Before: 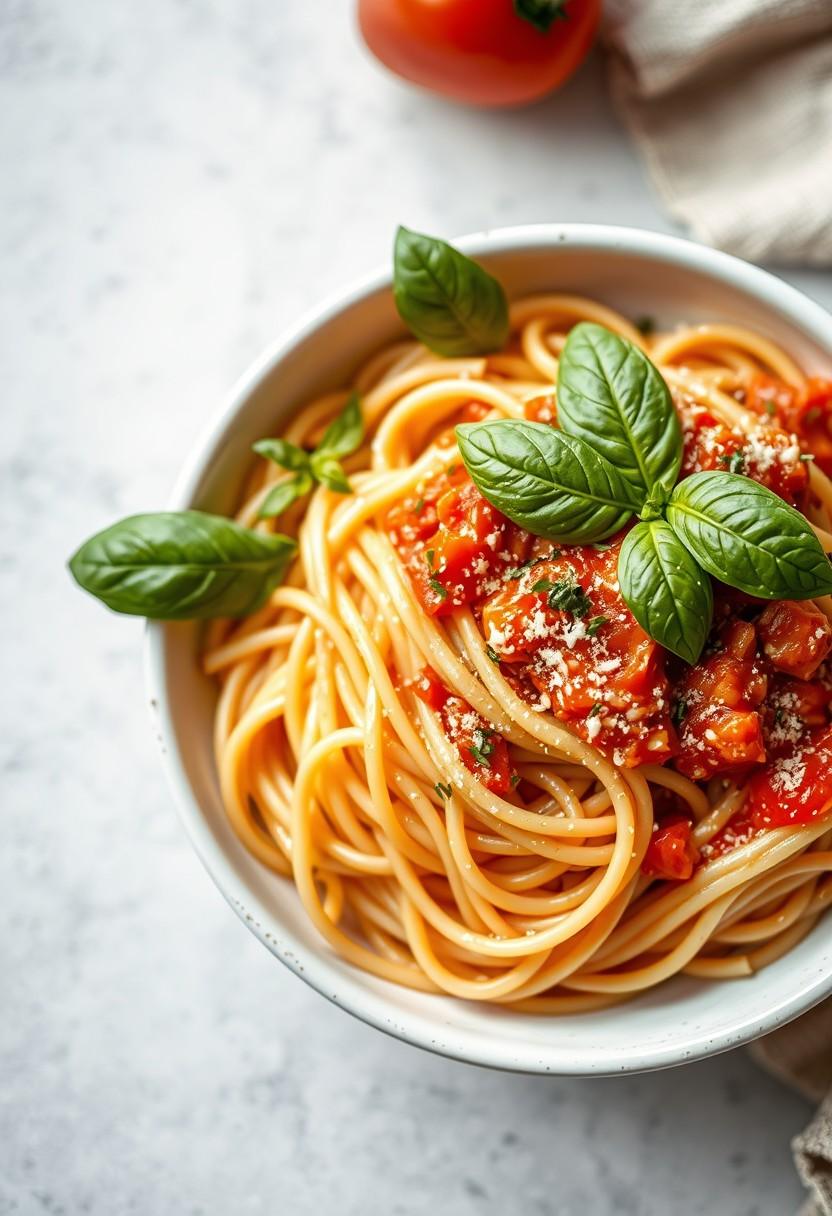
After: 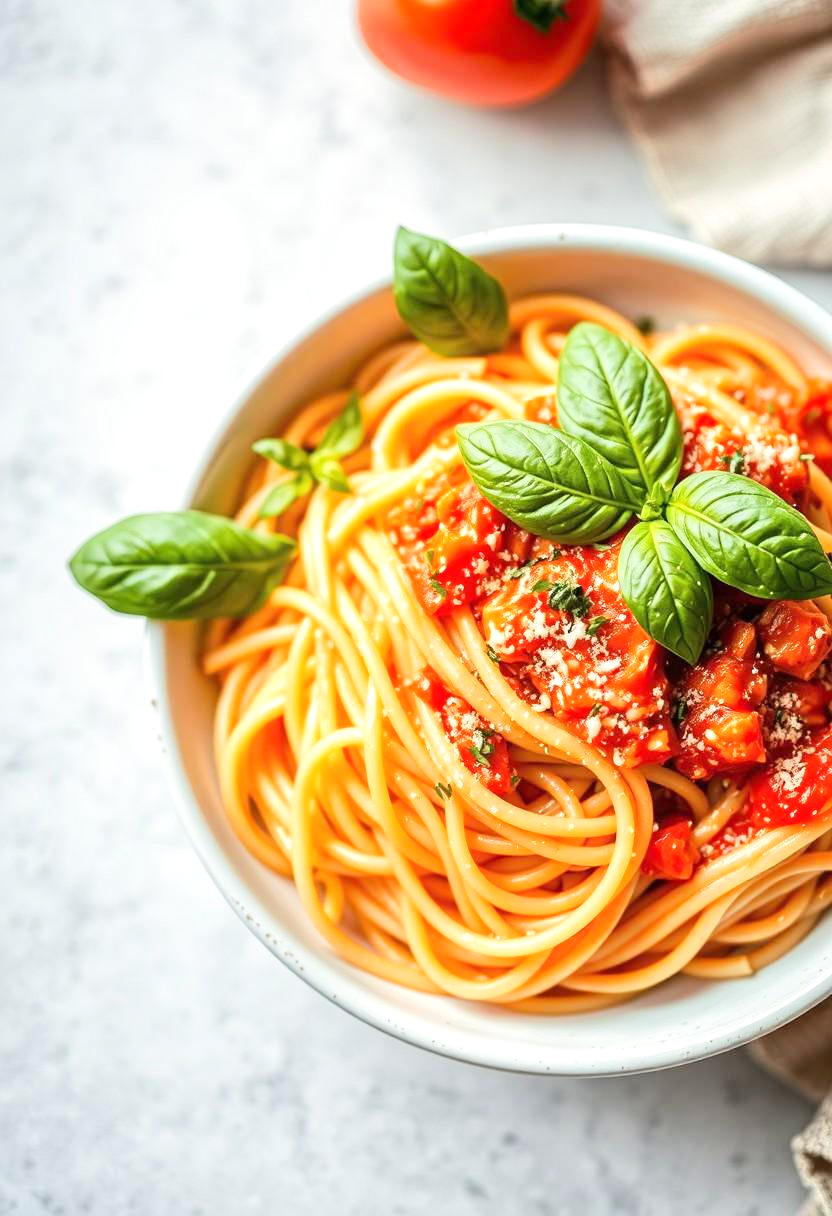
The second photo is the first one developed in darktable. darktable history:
tone equalizer: -7 EV 0.16 EV, -6 EV 0.588 EV, -5 EV 1.13 EV, -4 EV 1.34 EV, -3 EV 1.15 EV, -2 EV 0.6 EV, -1 EV 0.167 EV, edges refinement/feathering 500, mask exposure compensation -1.57 EV, preserve details guided filter
